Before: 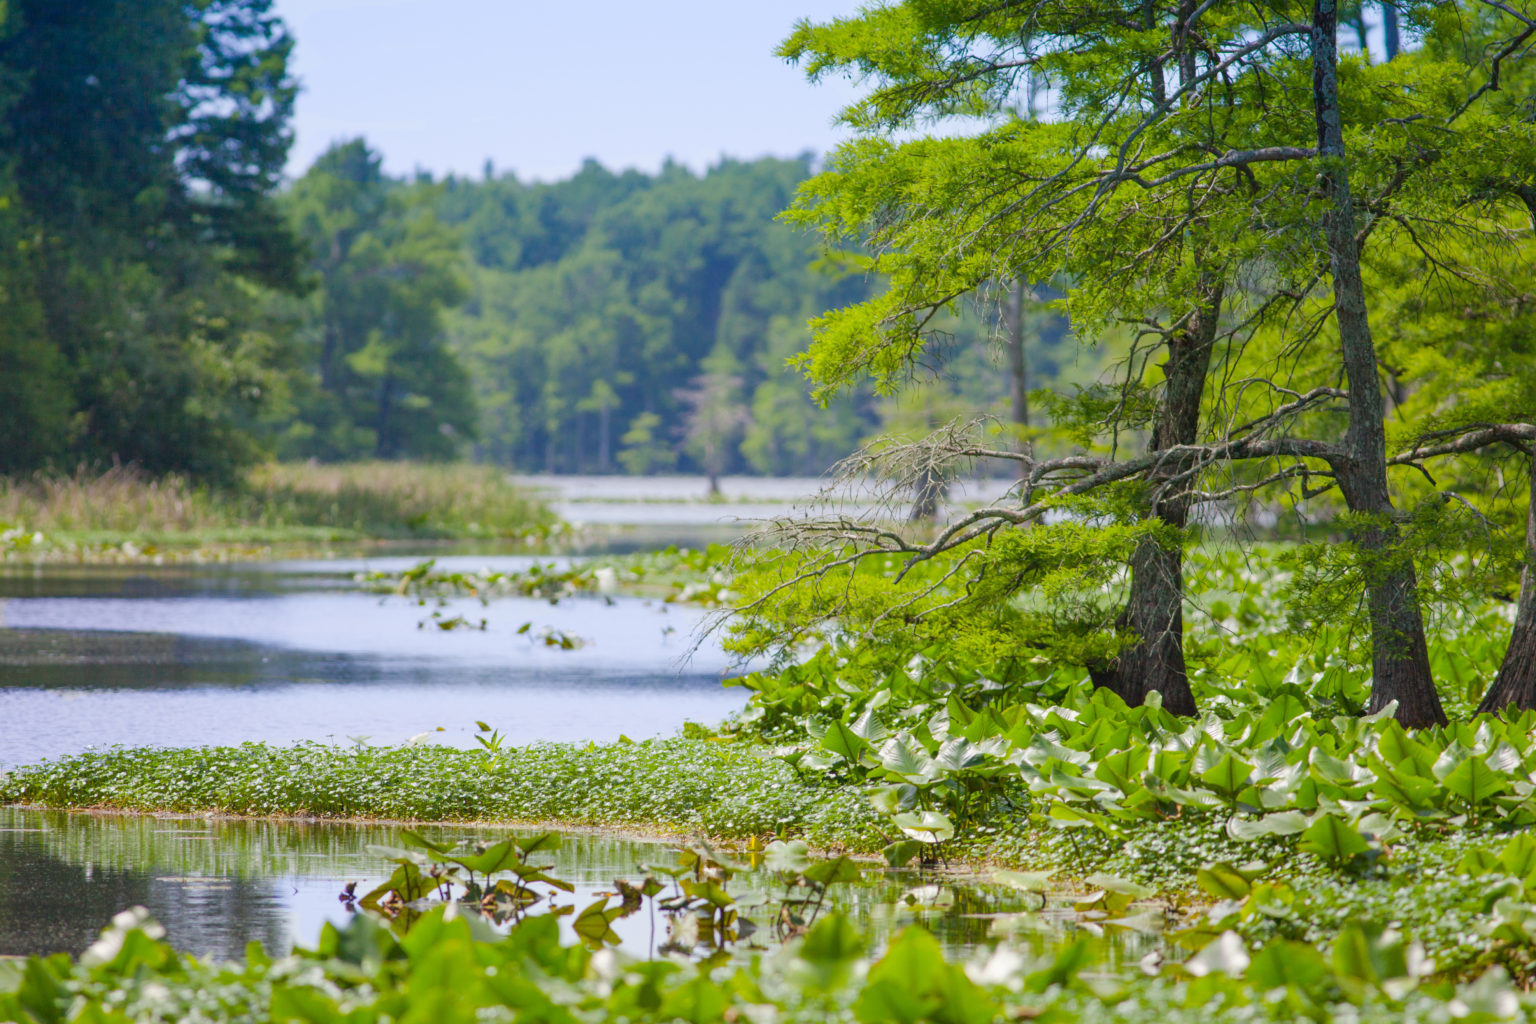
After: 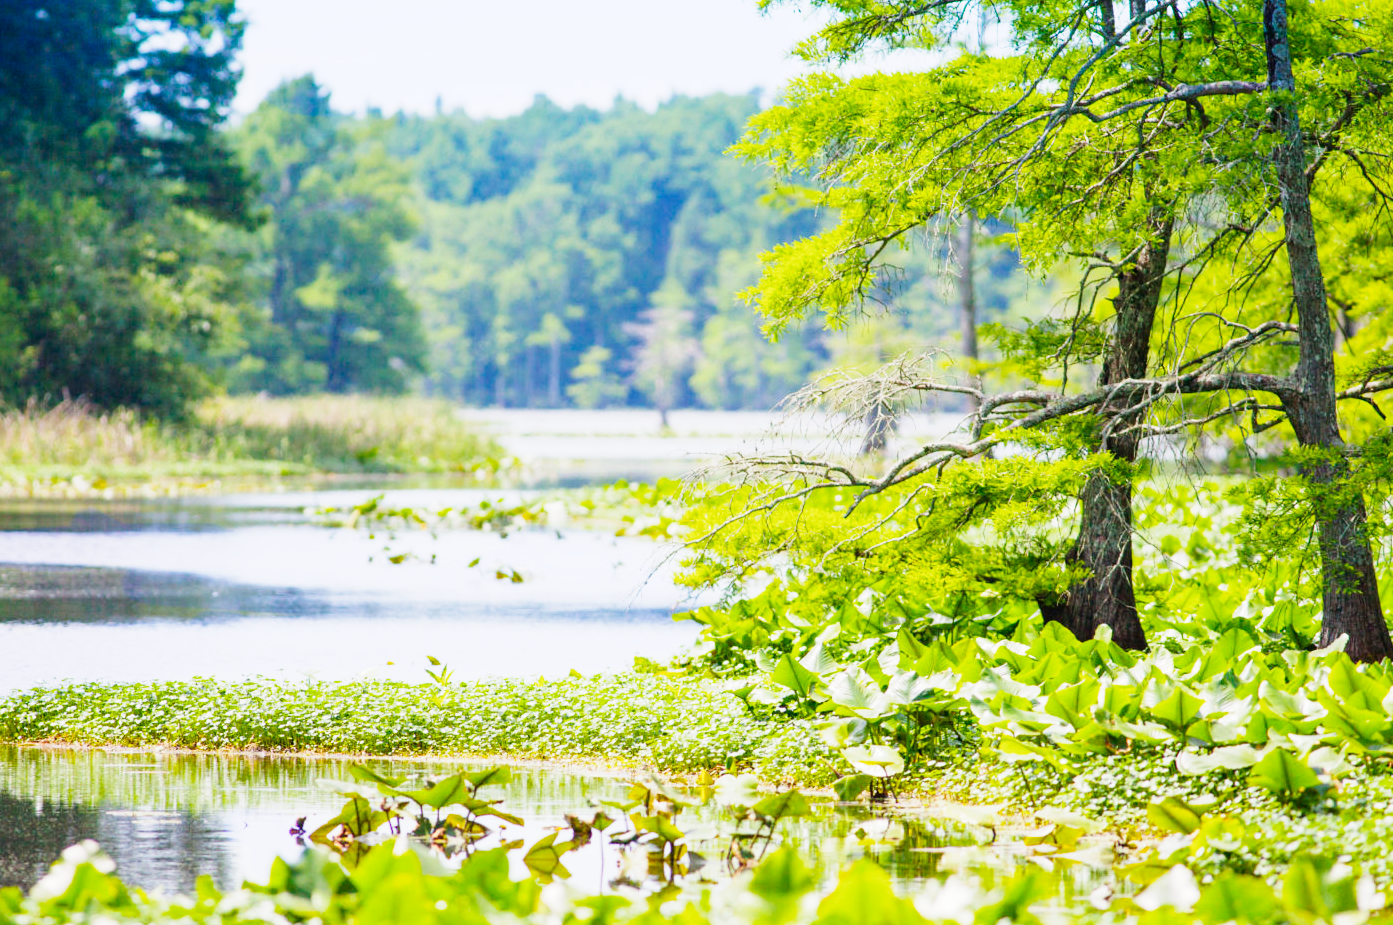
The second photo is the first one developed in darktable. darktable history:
crop: left 3.291%, top 6.46%, right 6.002%, bottom 3.196%
base curve: curves: ch0 [(0, 0) (0, 0.001) (0.001, 0.001) (0.004, 0.002) (0.007, 0.004) (0.015, 0.013) (0.033, 0.045) (0.052, 0.096) (0.075, 0.17) (0.099, 0.241) (0.163, 0.42) (0.219, 0.55) (0.259, 0.616) (0.327, 0.722) (0.365, 0.765) (0.522, 0.873) (0.547, 0.881) (0.689, 0.919) (0.826, 0.952) (1, 1)], preserve colors none
